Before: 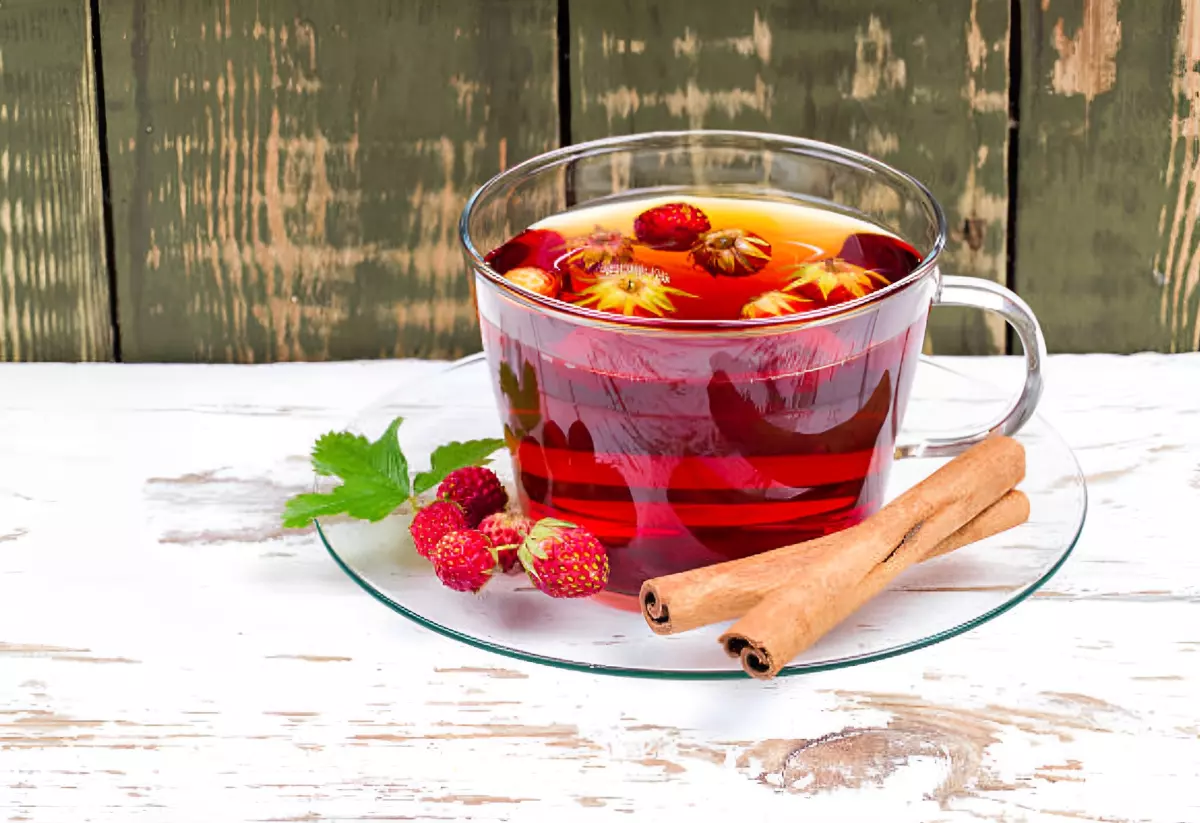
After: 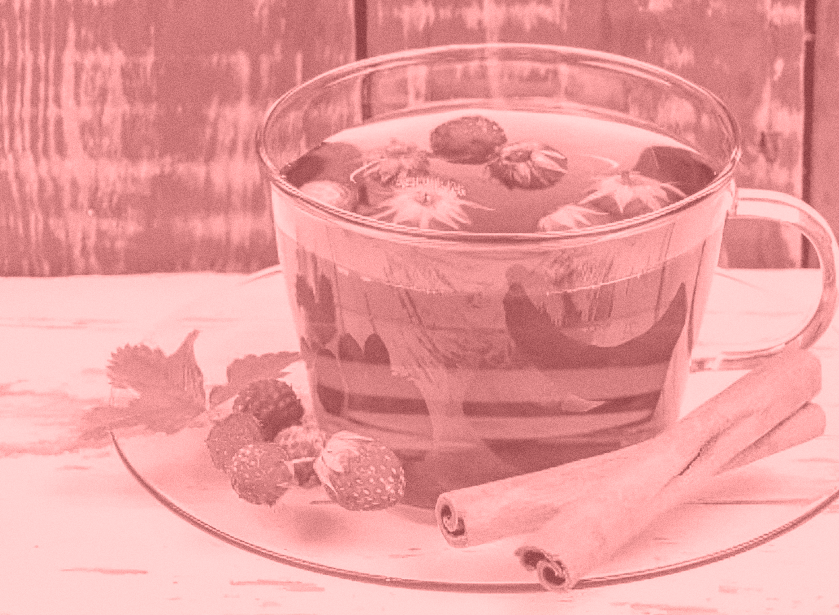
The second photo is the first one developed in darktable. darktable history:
local contrast: on, module defaults
crop and rotate: left 17.046%, top 10.659%, right 12.989%, bottom 14.553%
colorize: saturation 51%, source mix 50.67%, lightness 50.67%
grain: coarseness 0.09 ISO
color balance rgb: linear chroma grading › global chroma 15%, perceptual saturation grading › global saturation 30%
color correction: highlights a* 15.46, highlights b* -20.56
white balance: red 1.05, blue 1.072
